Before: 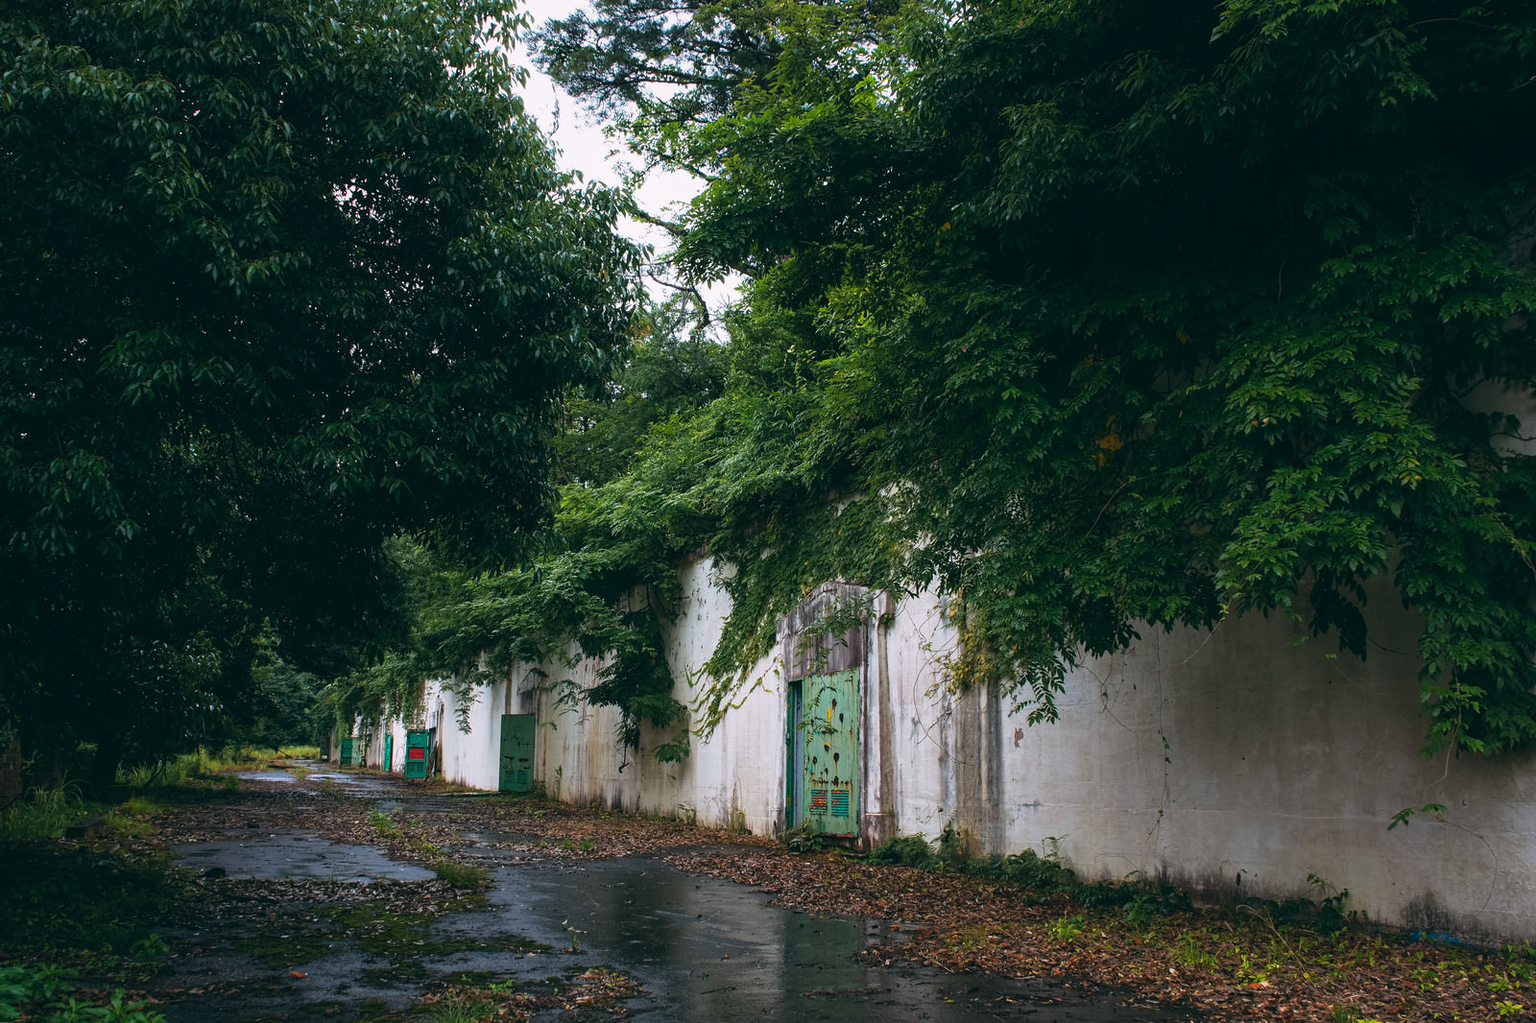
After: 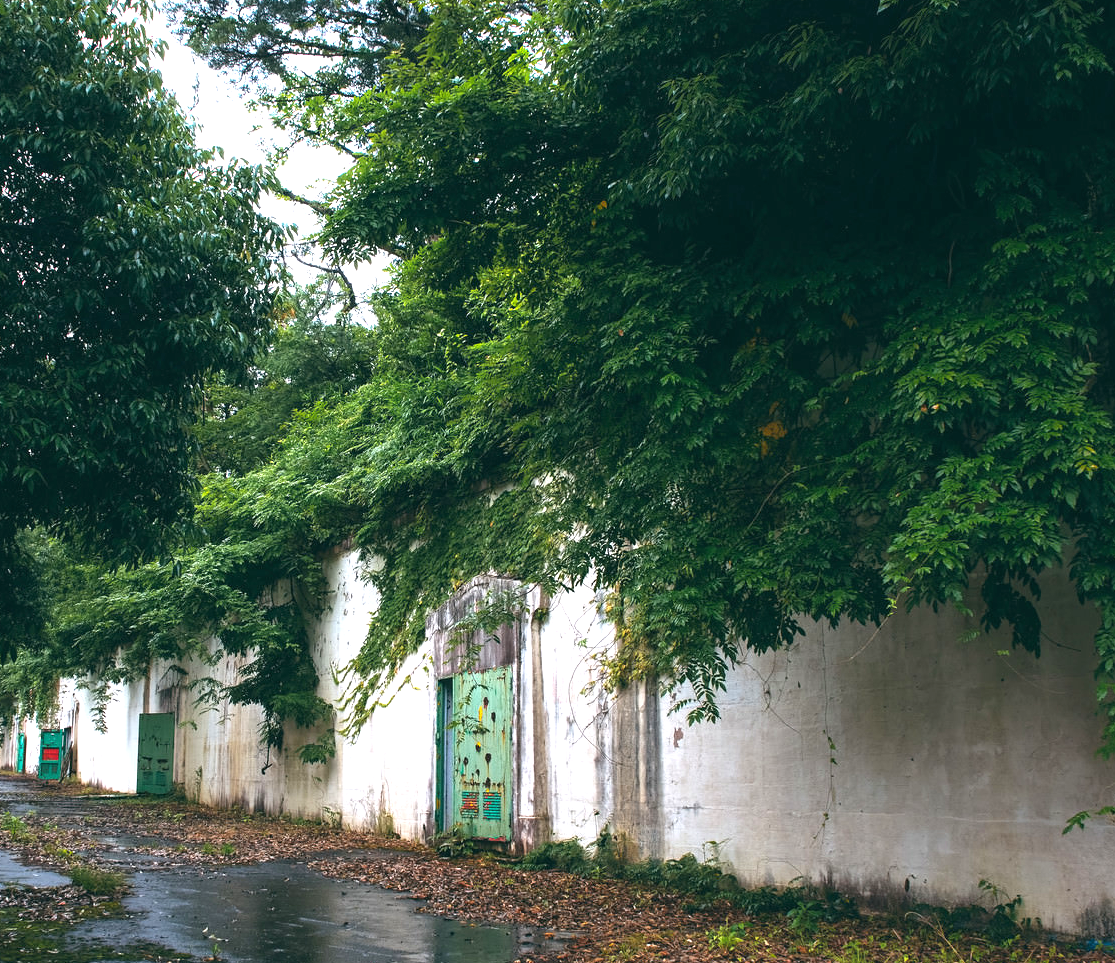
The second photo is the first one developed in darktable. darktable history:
exposure: black level correction 0, exposure 1 EV, compensate highlight preservation false
crop and rotate: left 23.97%, top 2.953%, right 6.31%, bottom 6.681%
